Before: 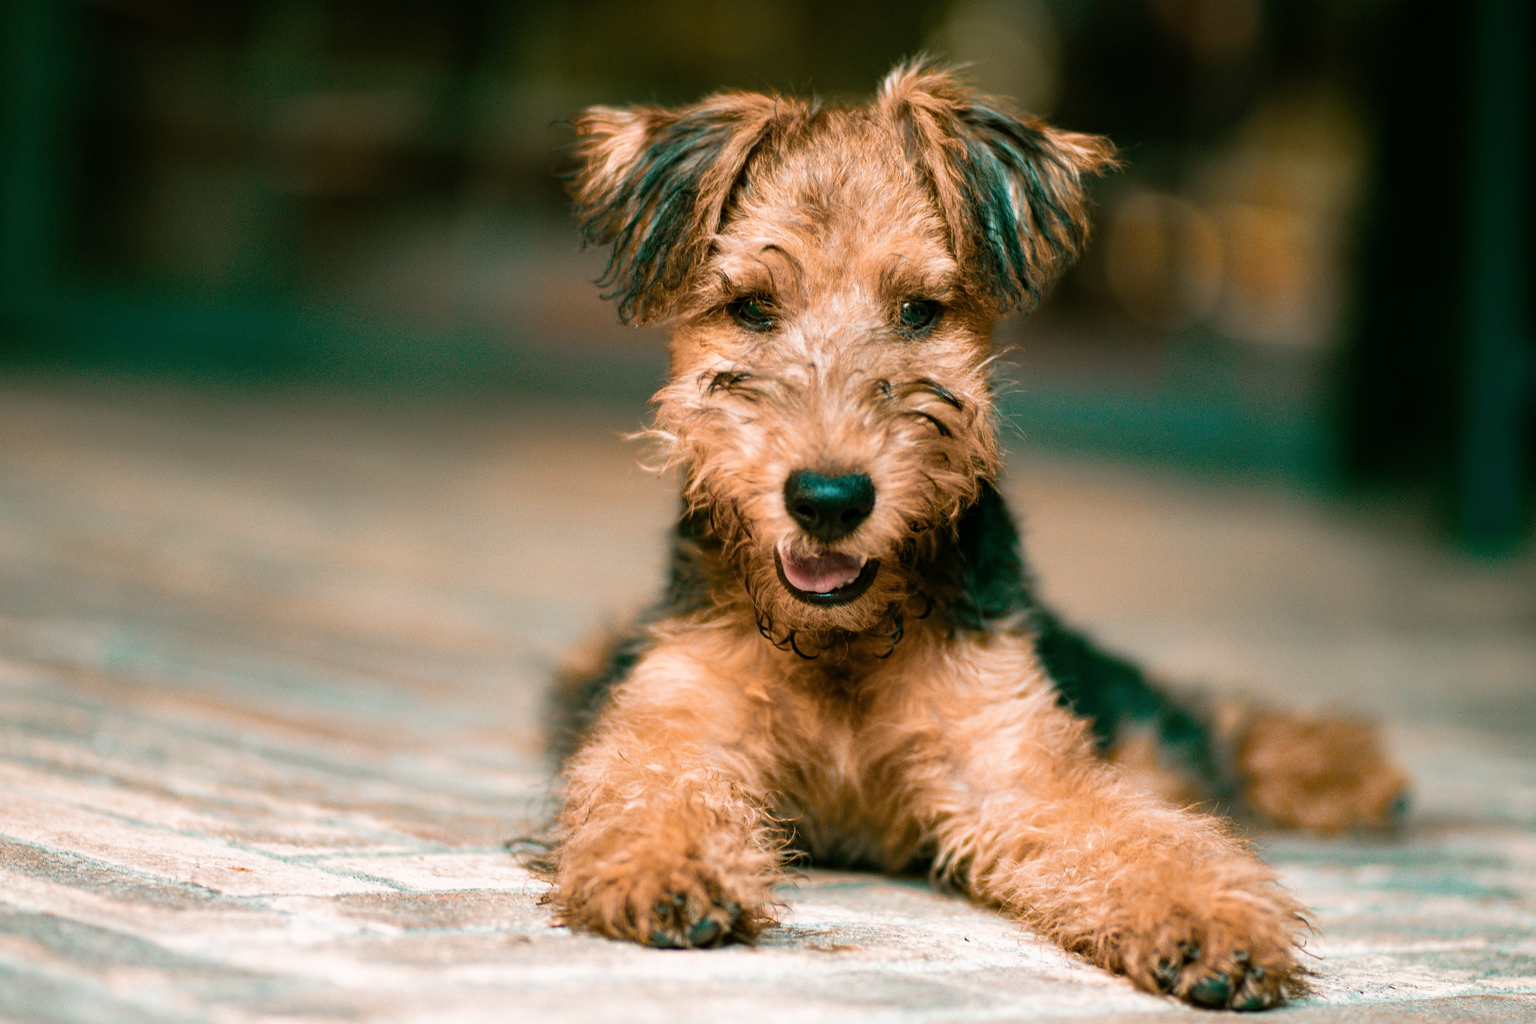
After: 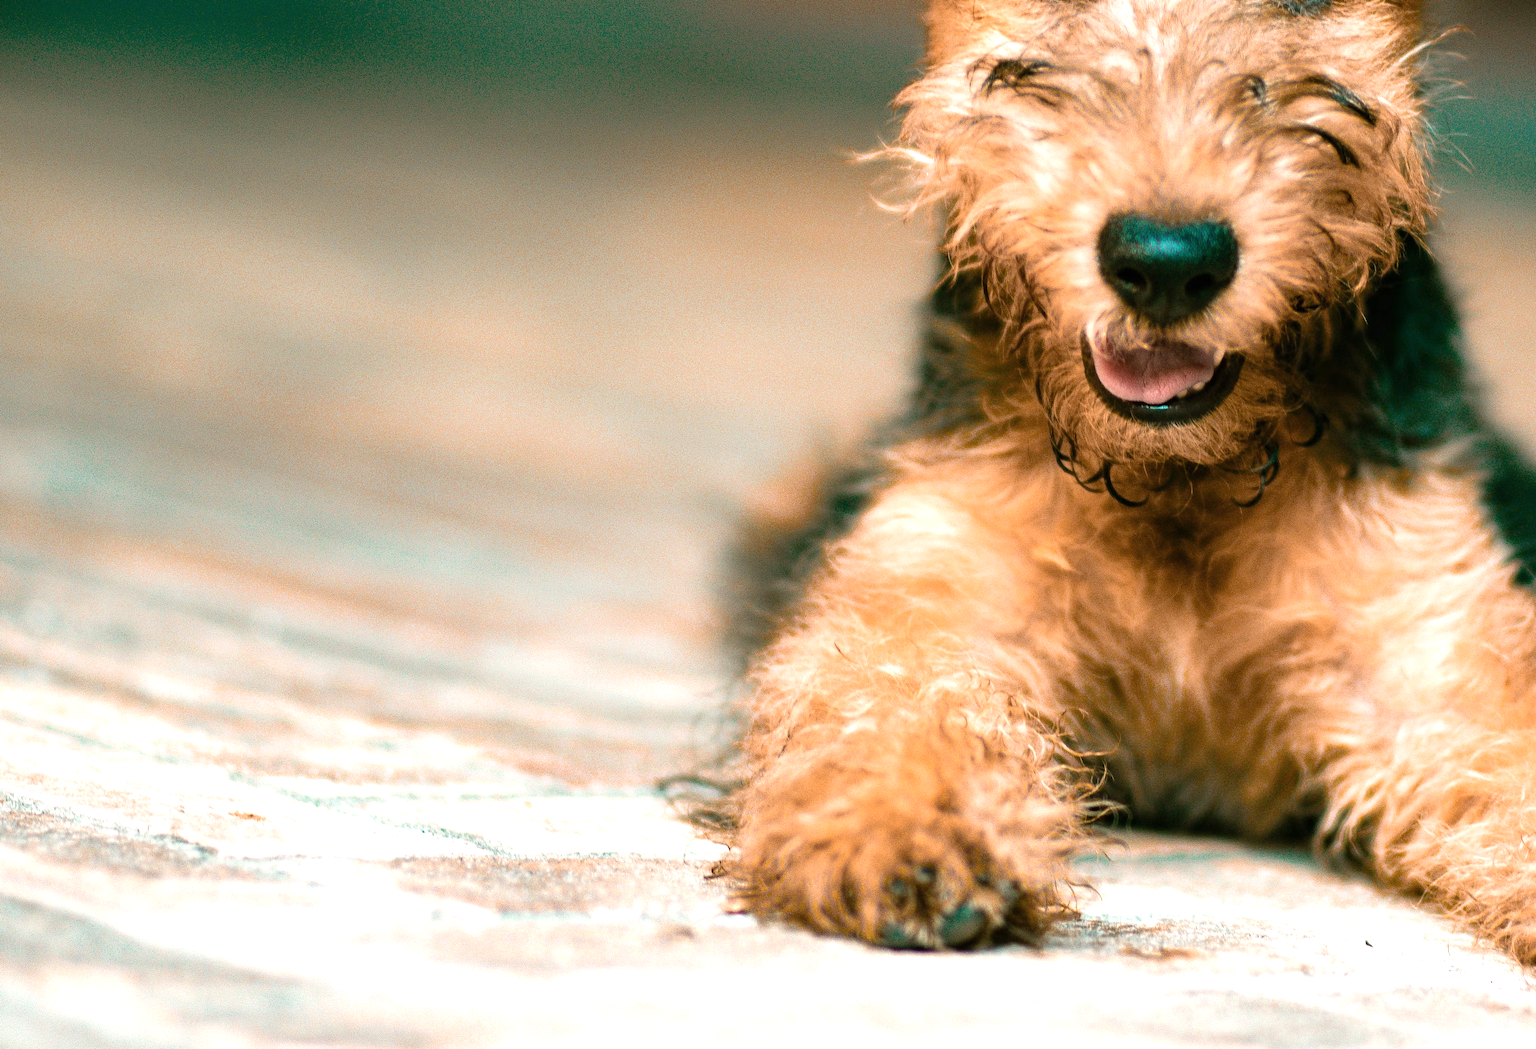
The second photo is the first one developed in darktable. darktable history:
exposure: black level correction 0, exposure 0.498 EV, compensate highlight preservation false
crop and rotate: angle -0.971°, left 3.726%, top 32.048%, right 29.966%
